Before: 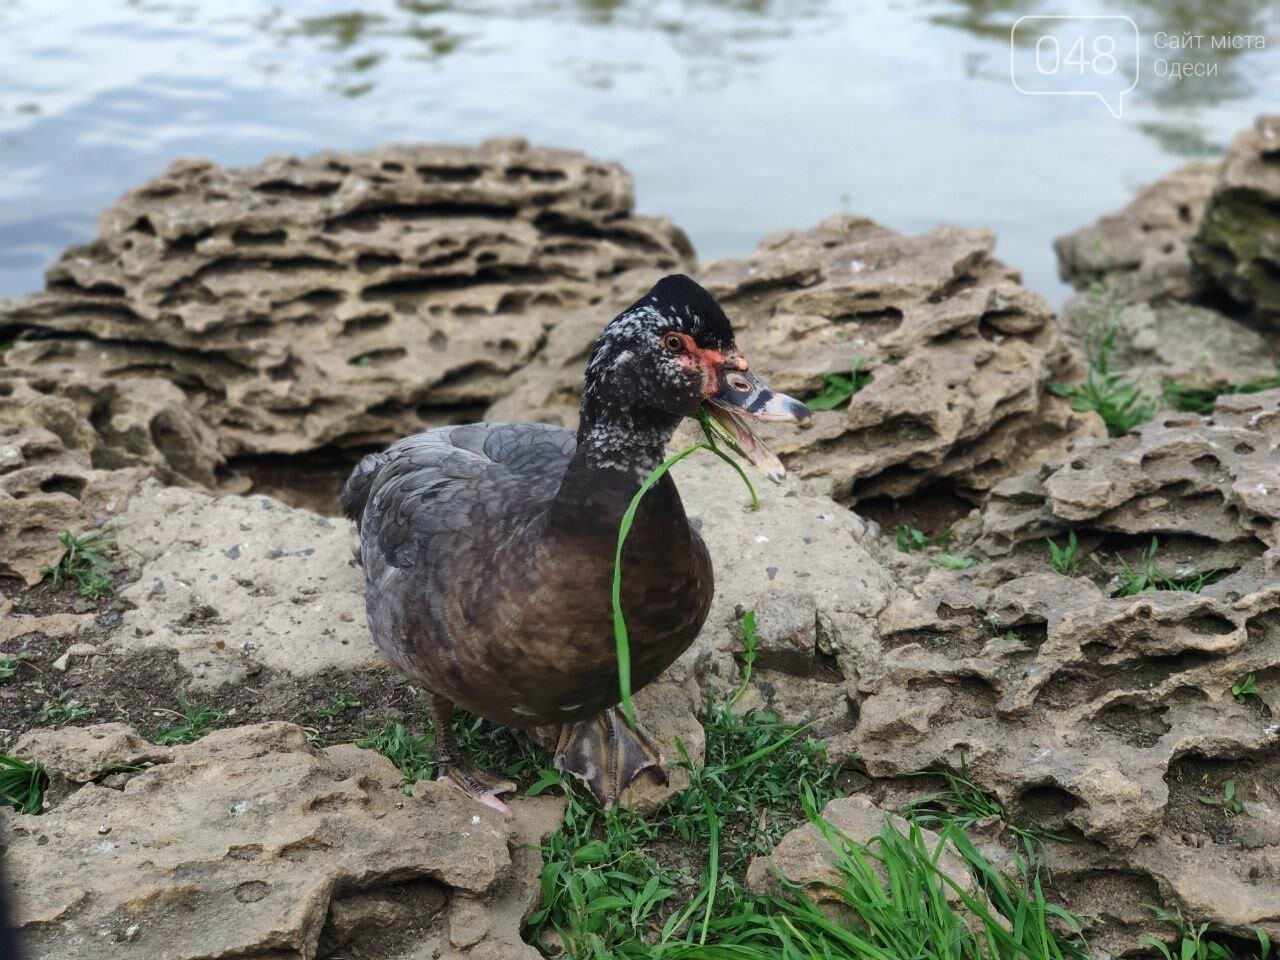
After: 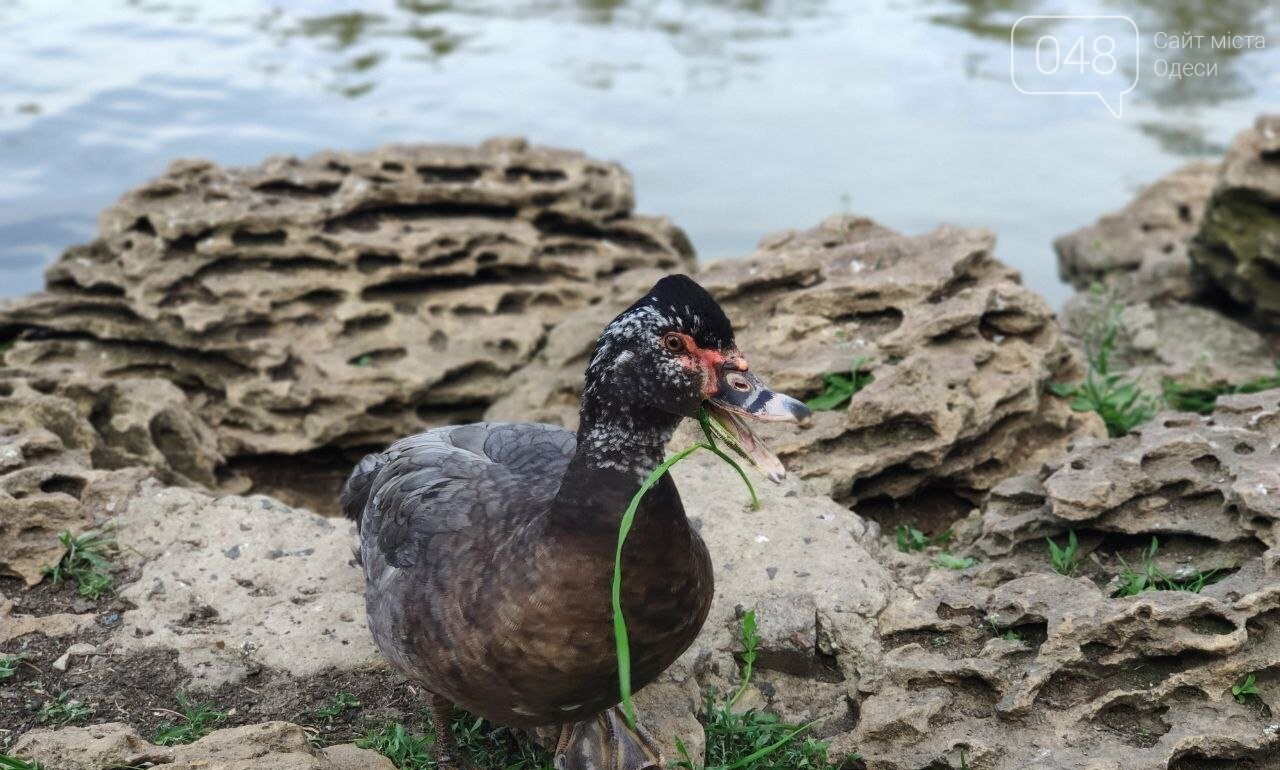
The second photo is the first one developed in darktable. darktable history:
crop: bottom 19.724%
